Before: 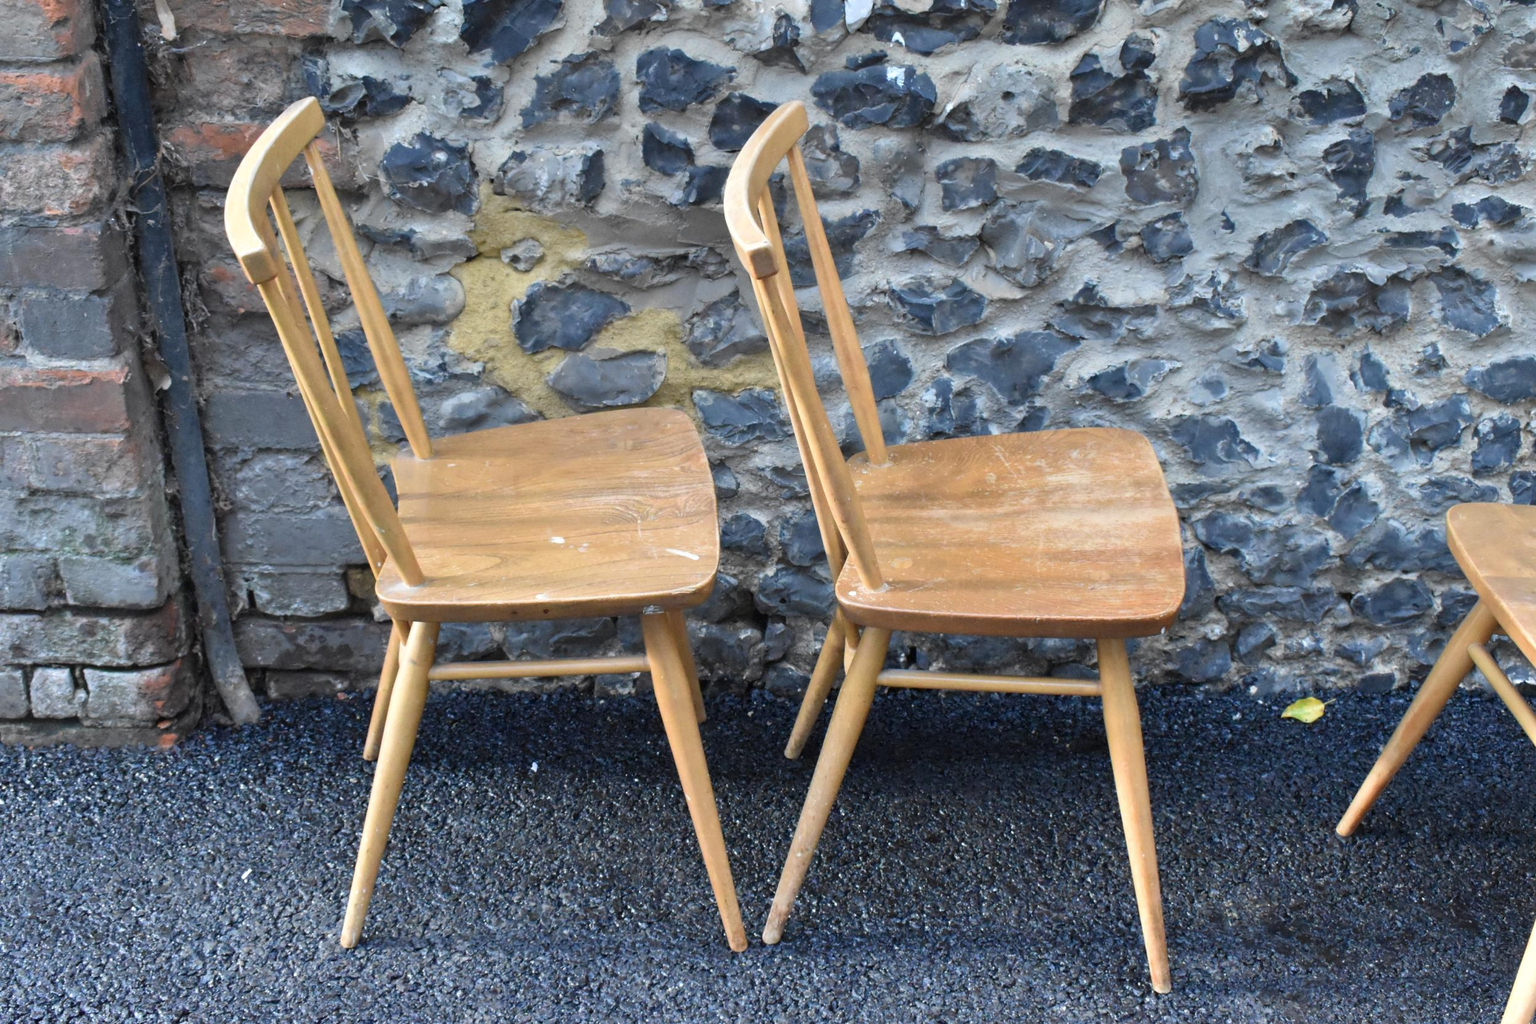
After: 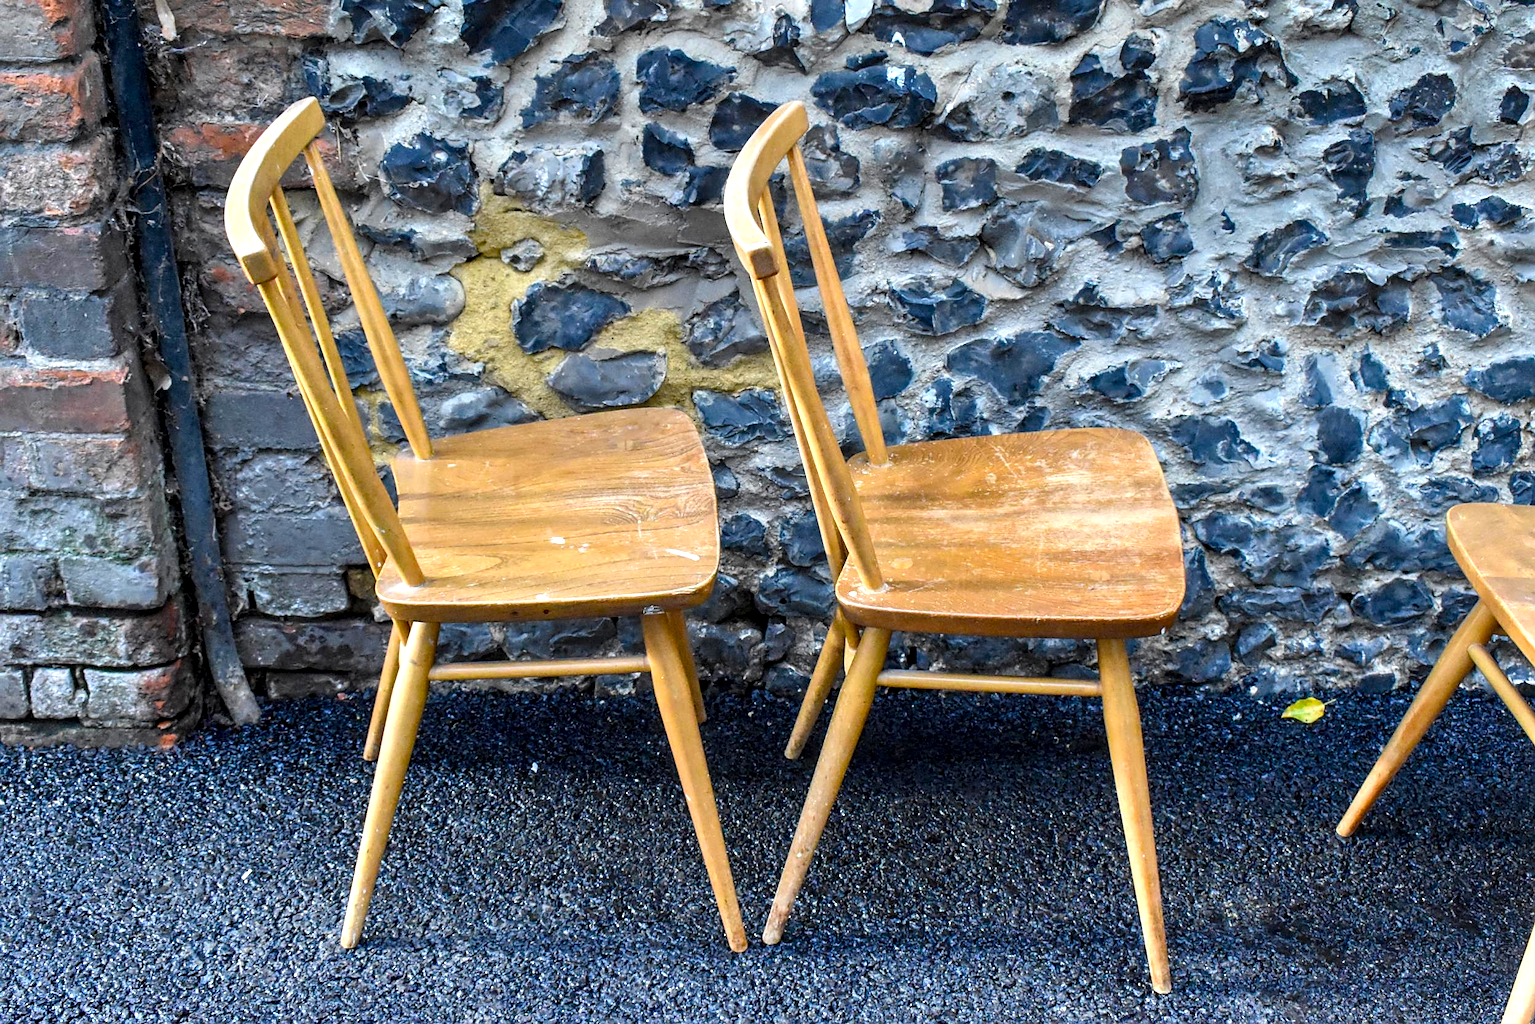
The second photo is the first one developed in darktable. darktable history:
sharpen: on, module defaults
color balance rgb: shadows lift › luminance -20.303%, perceptual saturation grading › global saturation 37.163%, perceptual saturation grading › shadows 35.824%, global vibrance 14.829%
exposure: black level correction -0.004, exposure 0.058 EV, compensate highlight preservation false
local contrast: highlights 60%, shadows 63%, detail 160%
